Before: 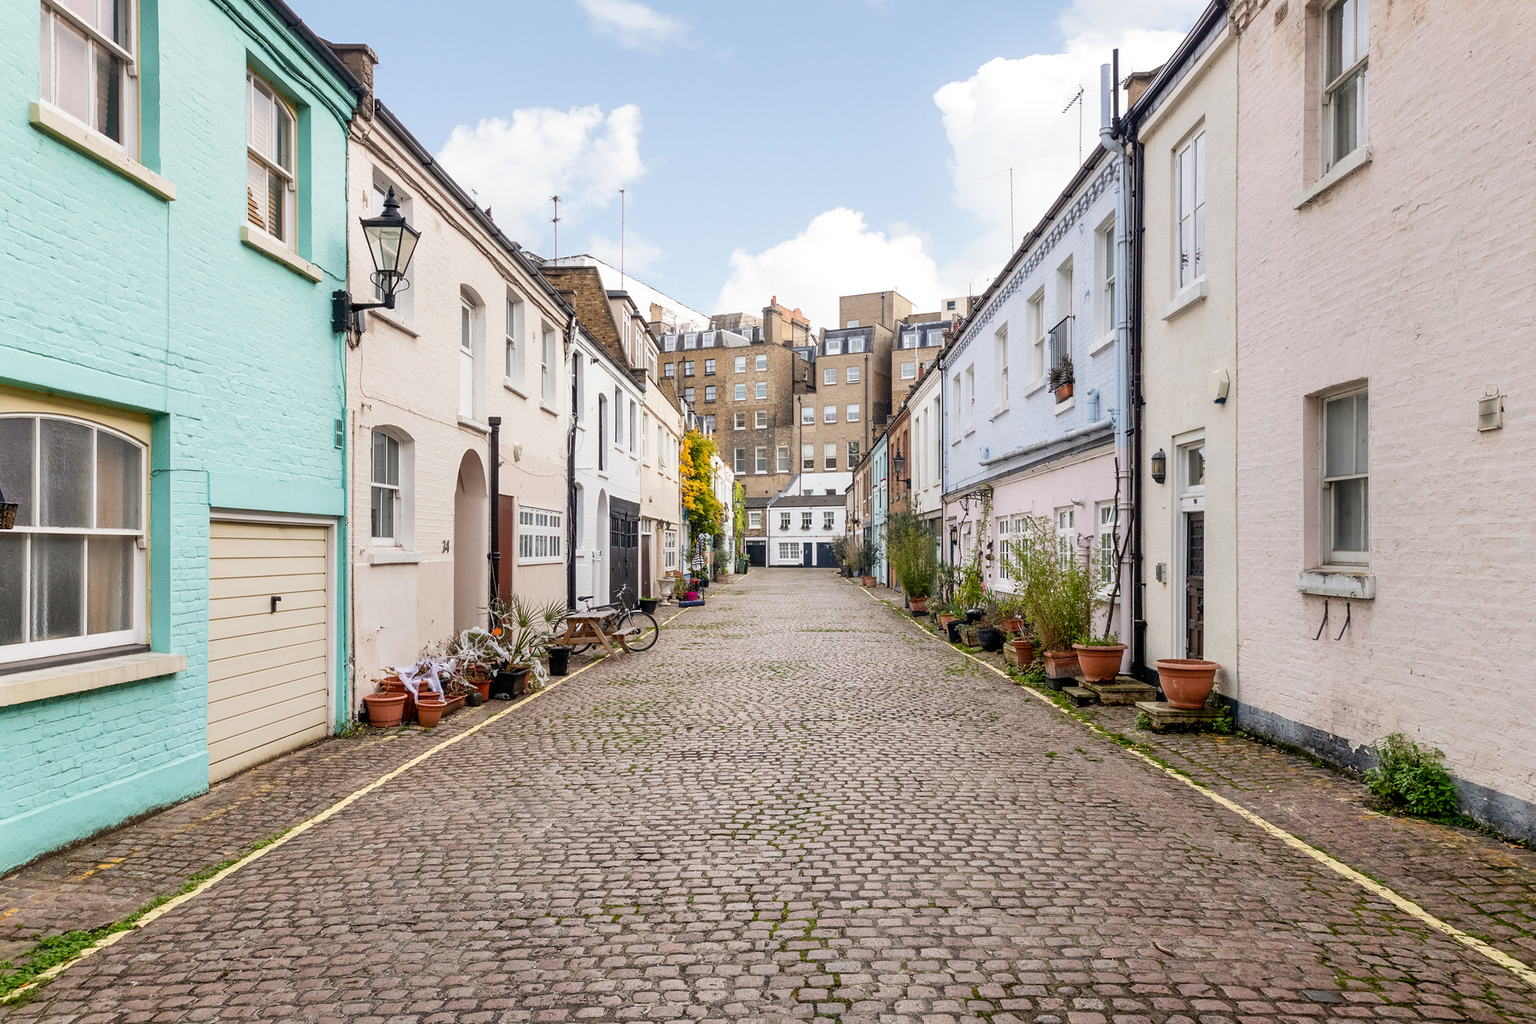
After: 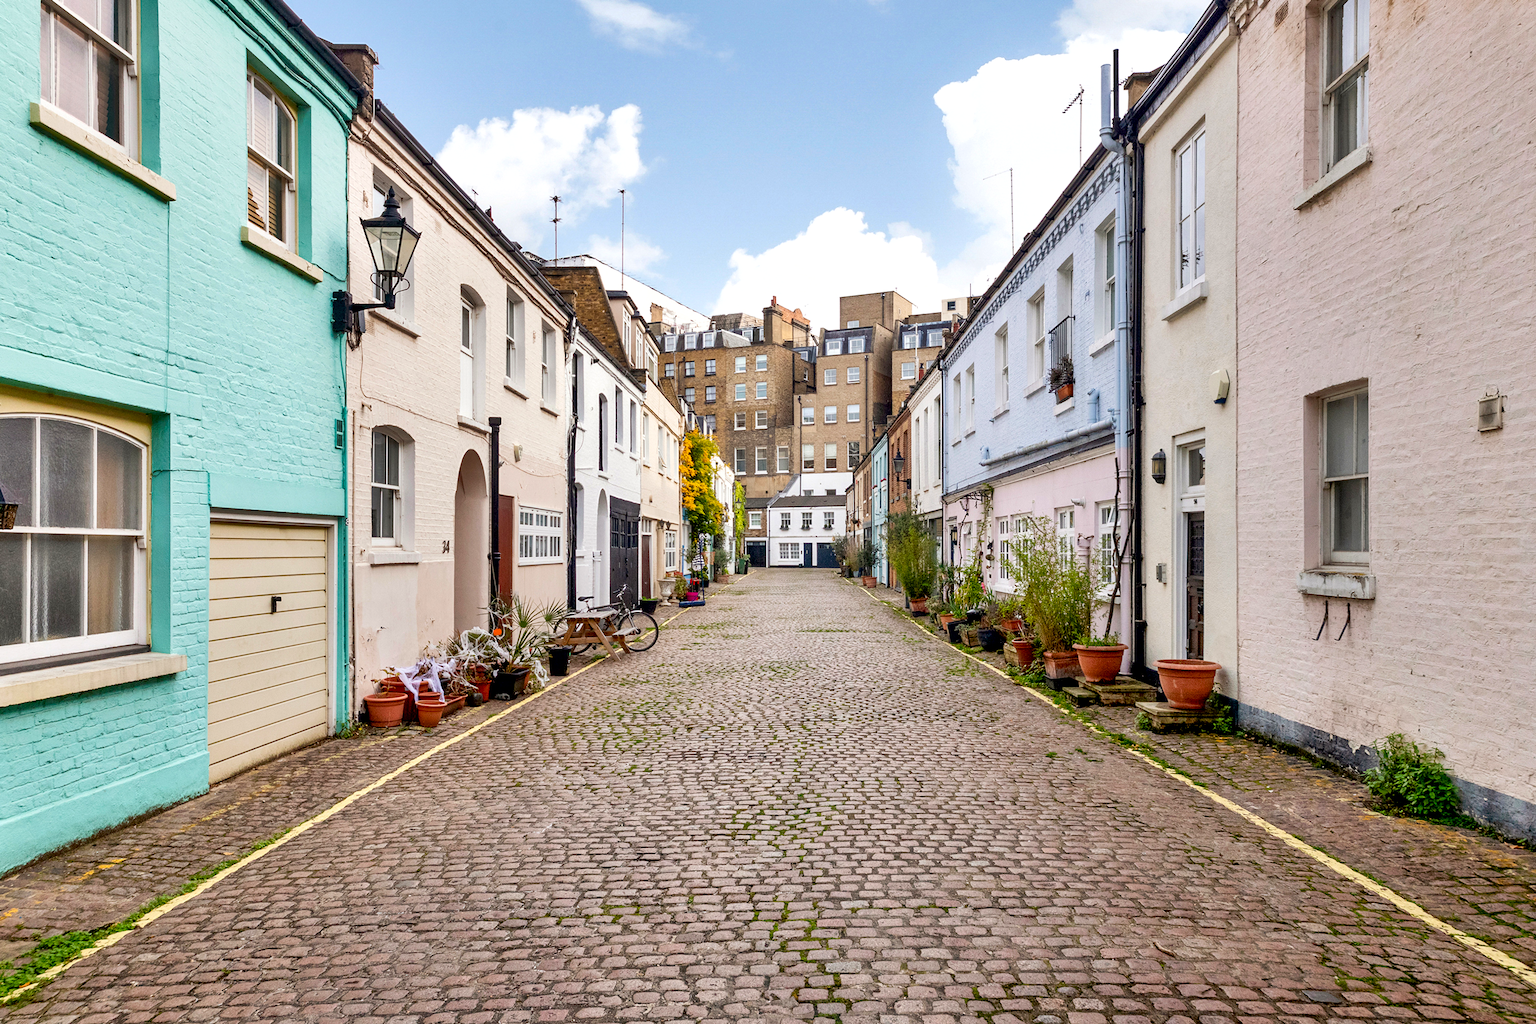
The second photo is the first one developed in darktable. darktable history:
shadows and highlights: low approximation 0.01, soften with gaussian
color contrast: green-magenta contrast 1.2, blue-yellow contrast 1.2
exposure: black level correction 0.007, exposure 0.159 EV, compensate highlight preservation false
